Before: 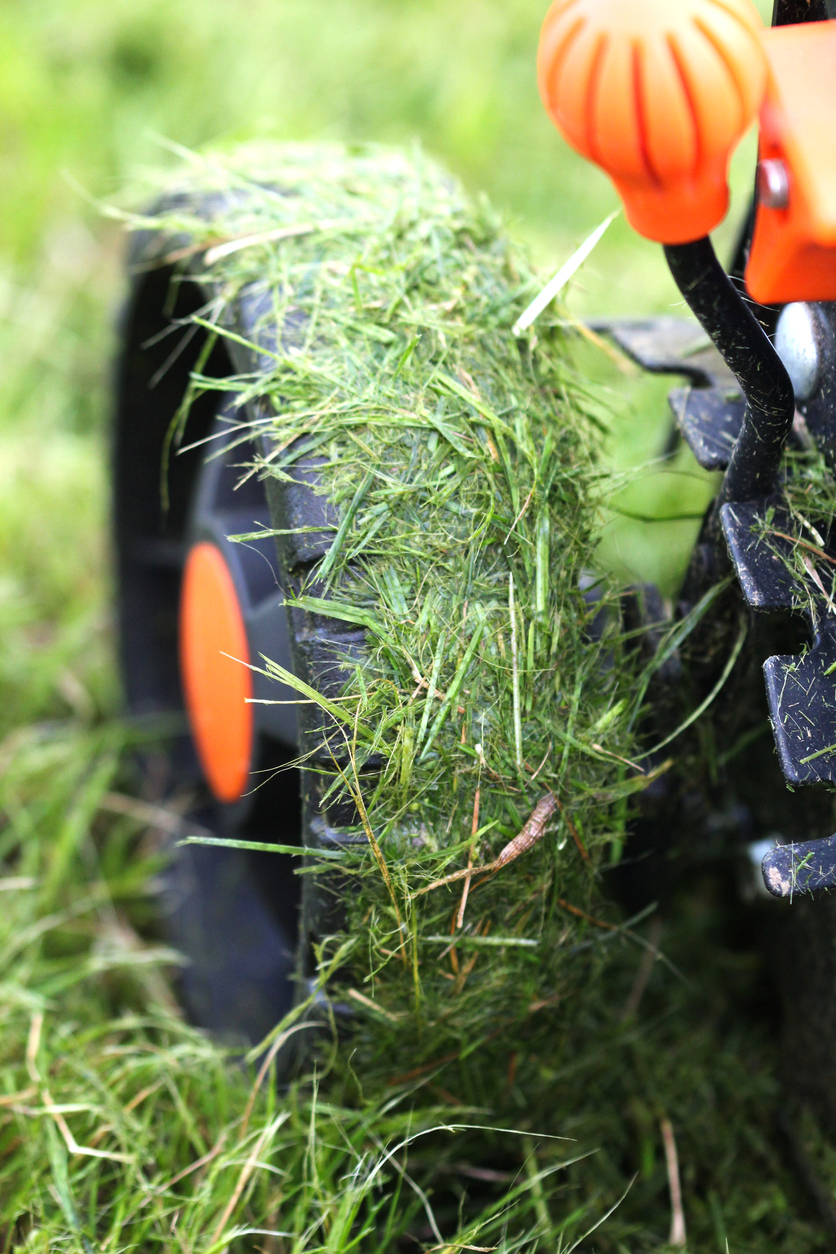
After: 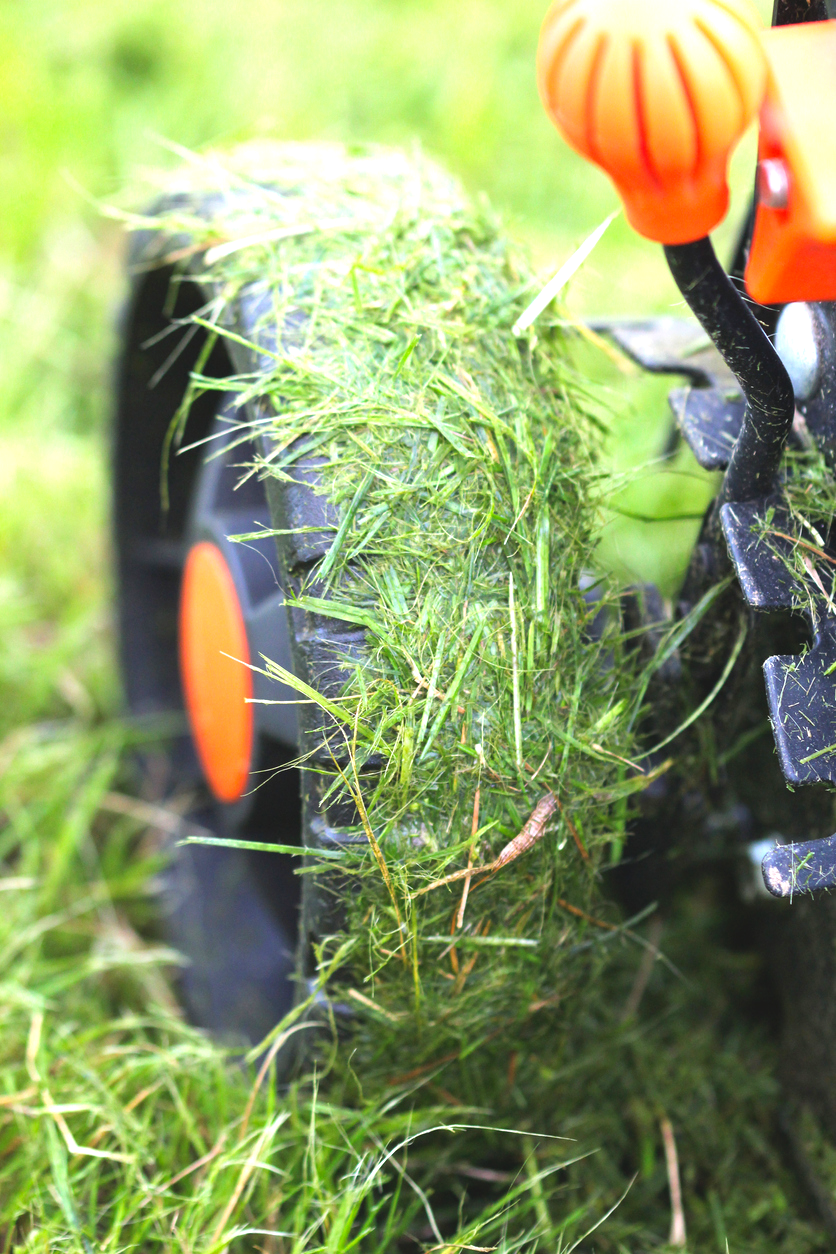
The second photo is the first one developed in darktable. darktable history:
exposure: black level correction 0, exposure 0.596 EV, compensate highlight preservation false
contrast brightness saturation: contrast -0.09, brightness 0.051, saturation 0.076
